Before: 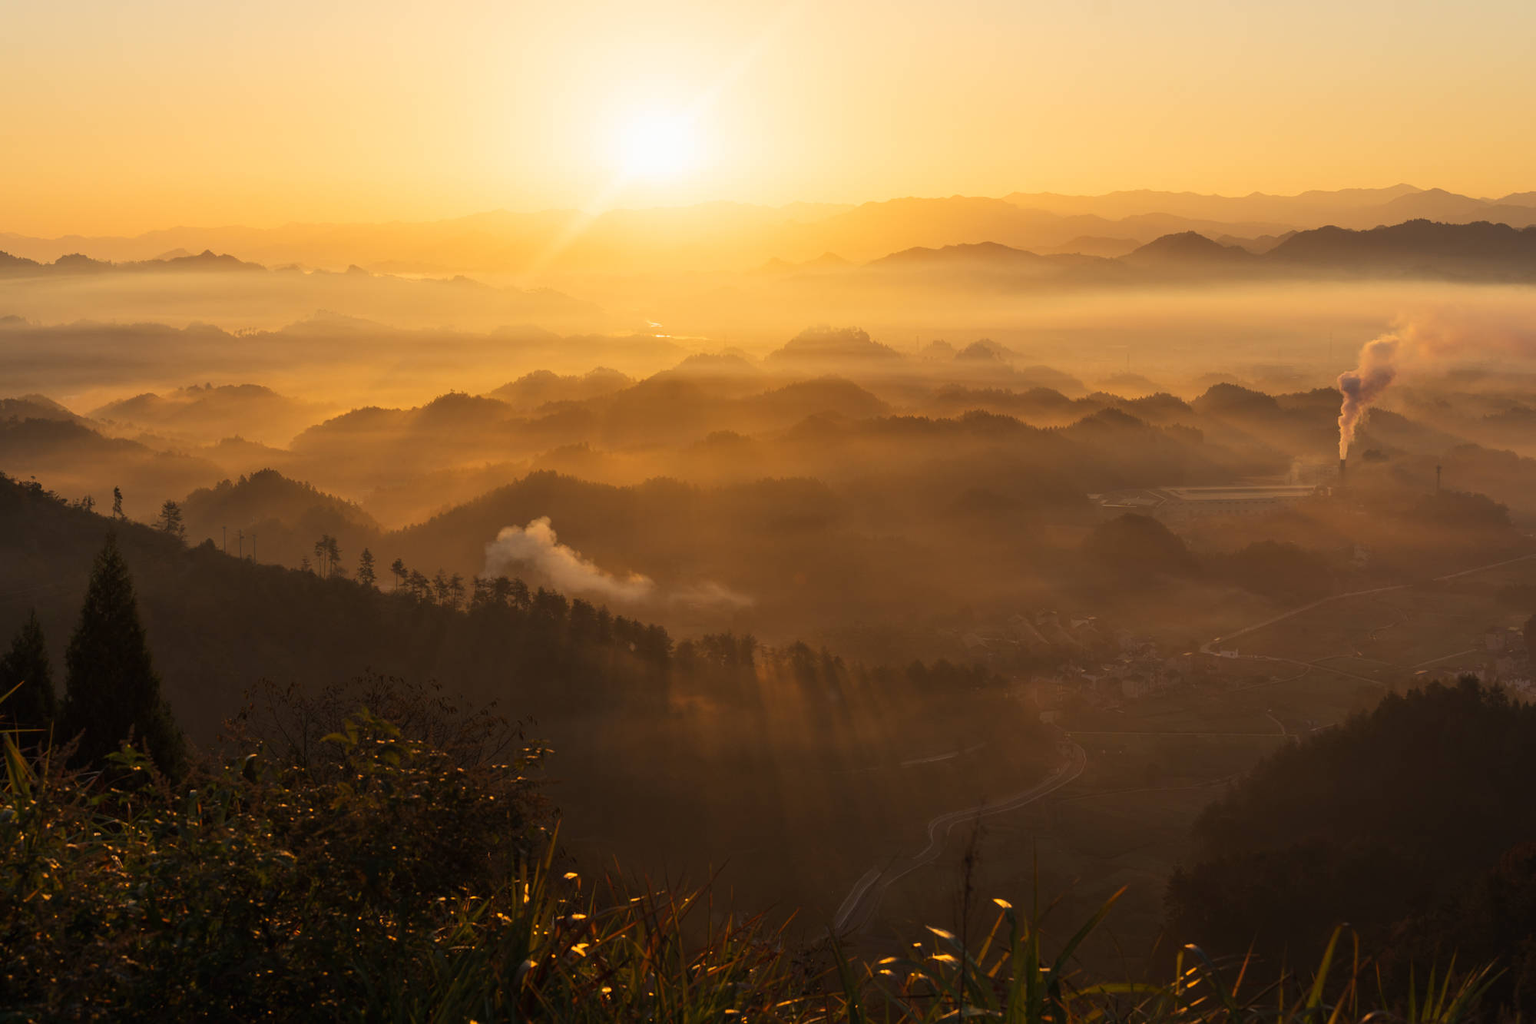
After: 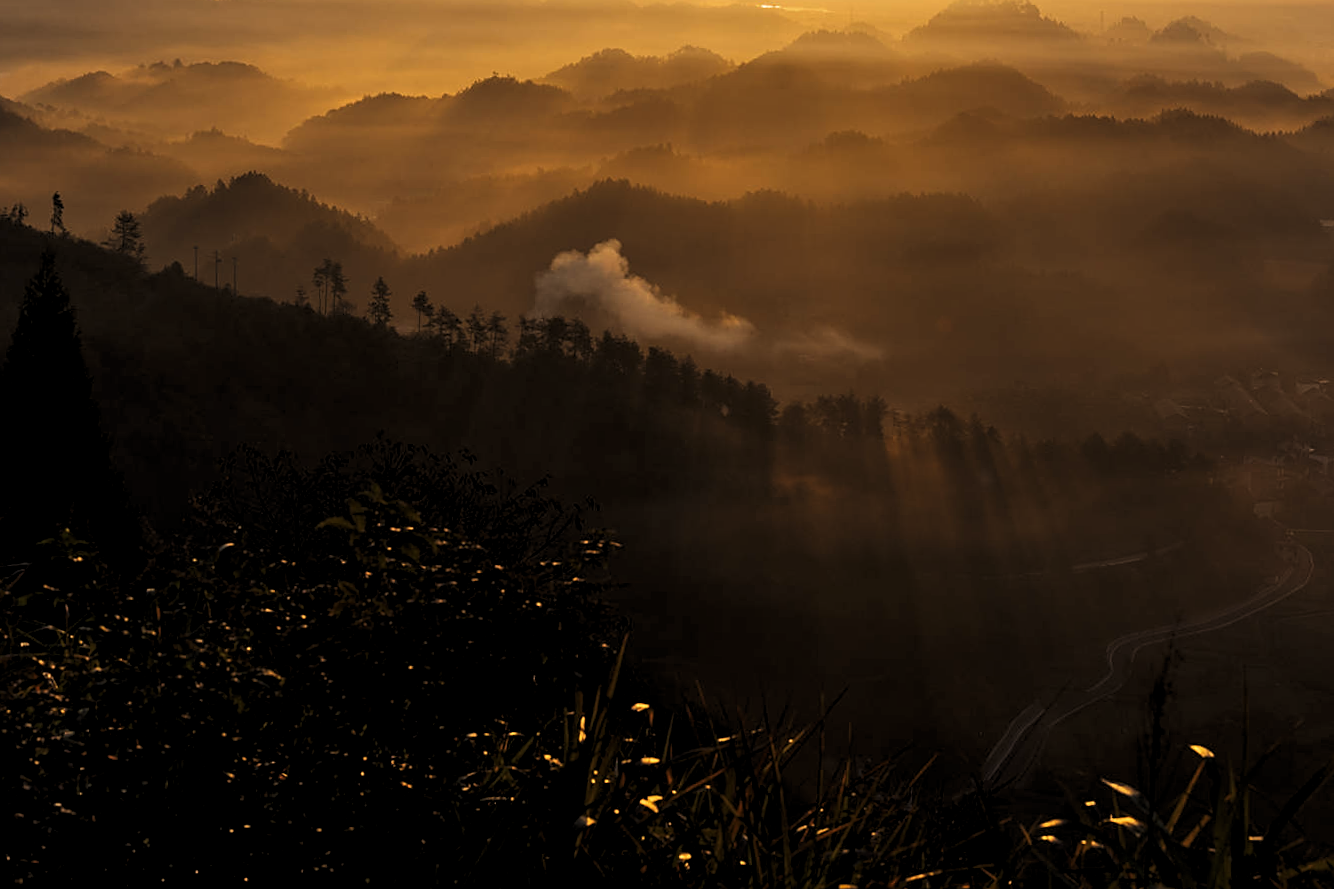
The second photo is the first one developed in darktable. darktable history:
crop and rotate: angle -0.82°, left 3.85%, top 31.828%, right 27.992%
sharpen: on, module defaults
shadows and highlights: radius 331.84, shadows 53.55, highlights -100, compress 94.63%, highlights color adjustment 73.23%, soften with gaussian
levels: levels [0.116, 0.574, 1]
